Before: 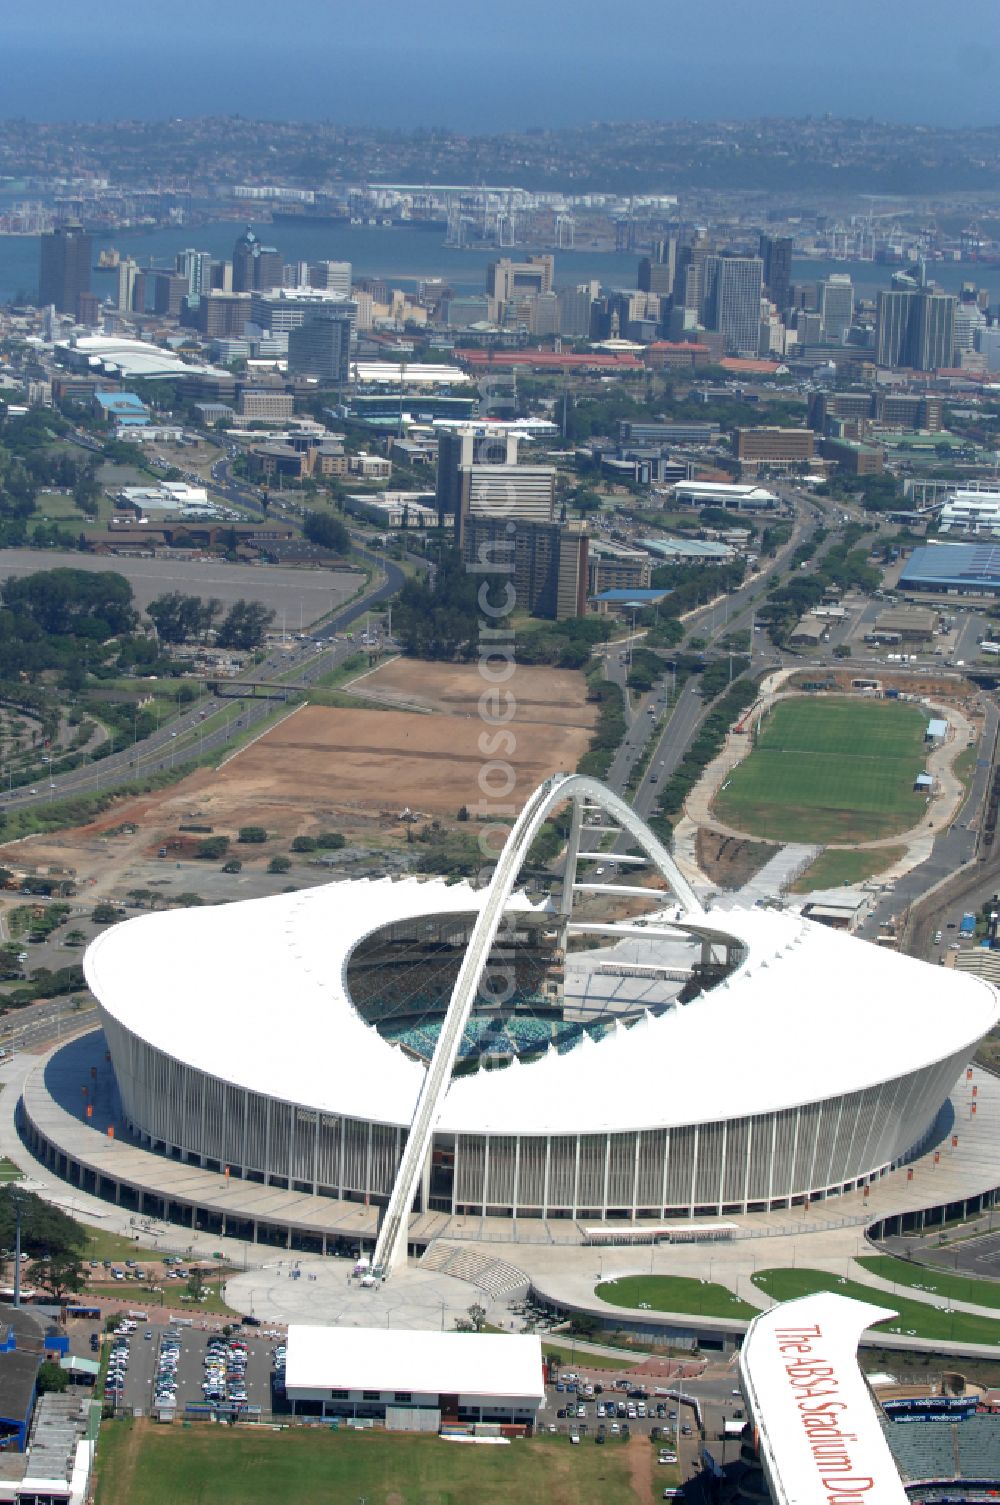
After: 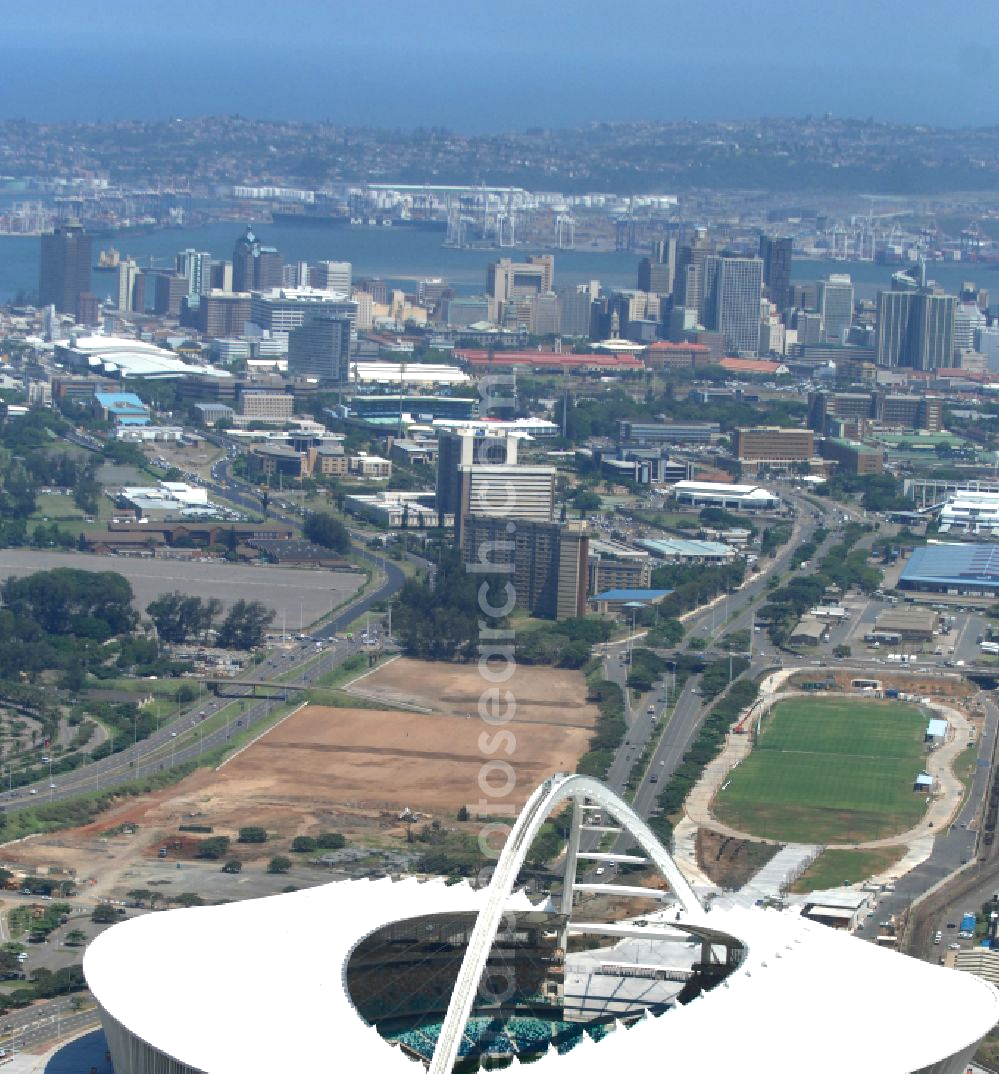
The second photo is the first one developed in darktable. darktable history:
shadows and highlights: radius 136.58, soften with gaussian
exposure: exposure 0.377 EV, compensate highlight preservation false
tone equalizer: on, module defaults
crop: right 0.001%, bottom 28.622%
